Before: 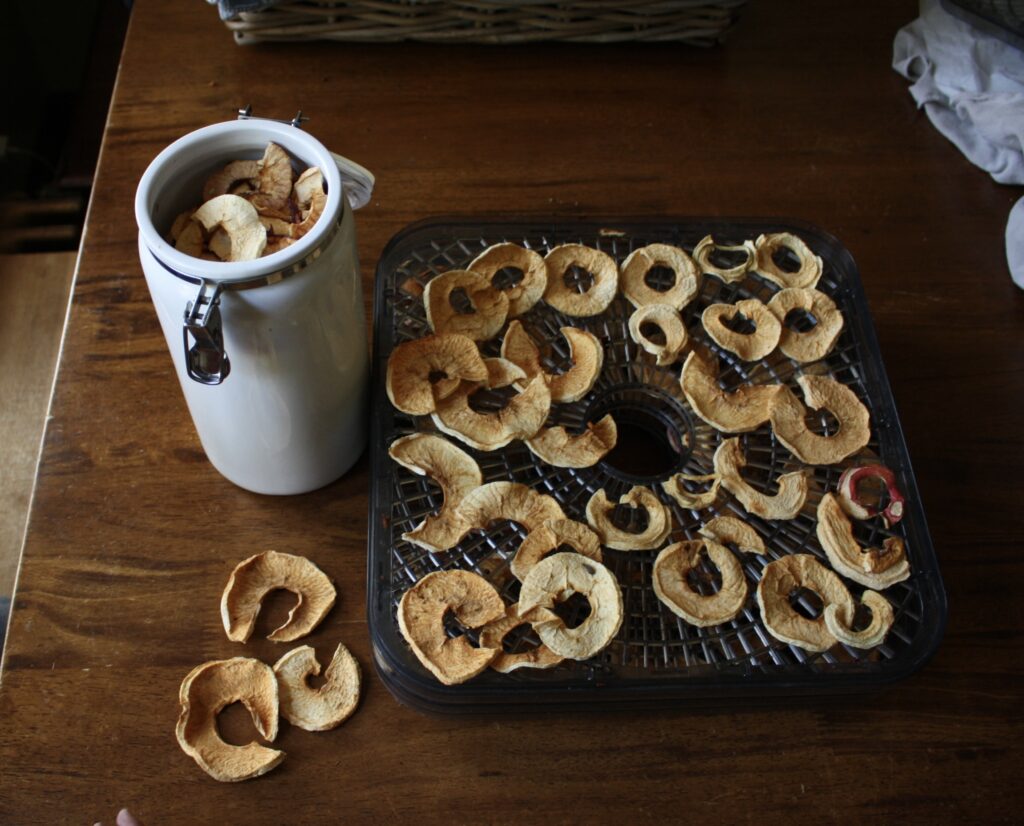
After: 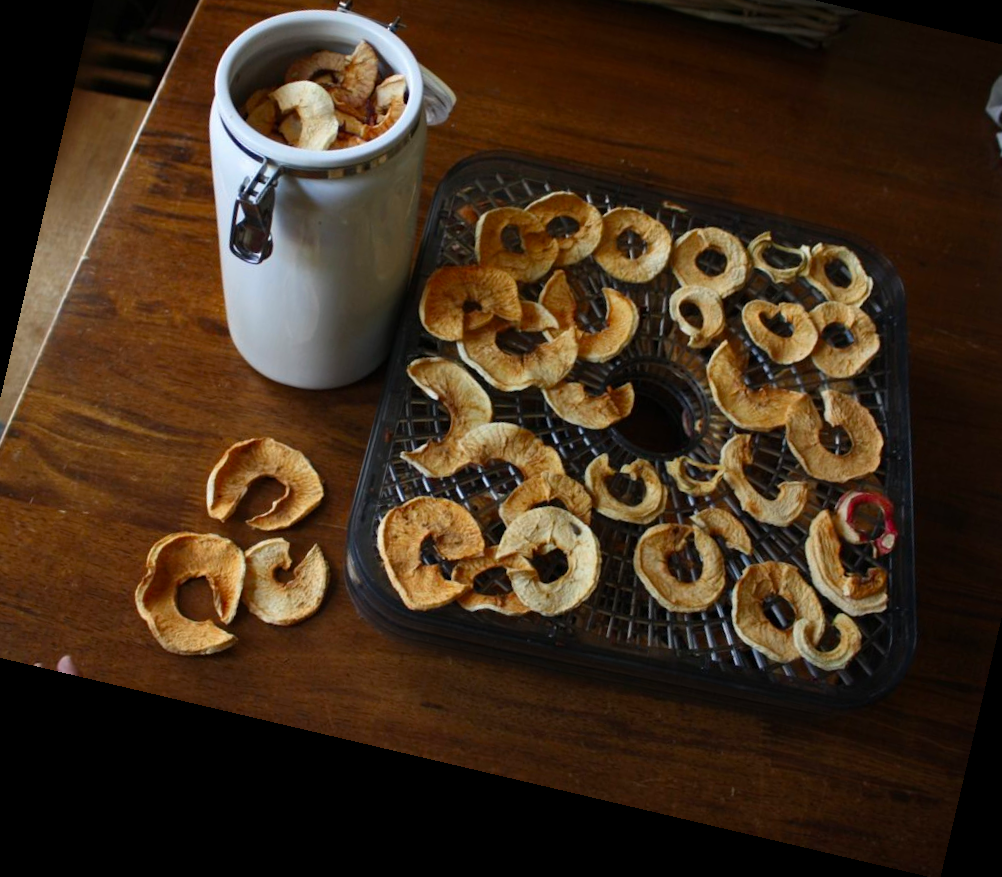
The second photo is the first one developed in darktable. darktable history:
crop and rotate: left 4.842%, top 15.51%, right 10.668%
rotate and perspective: rotation 13.27°, automatic cropping off
vibrance: vibrance 100%
